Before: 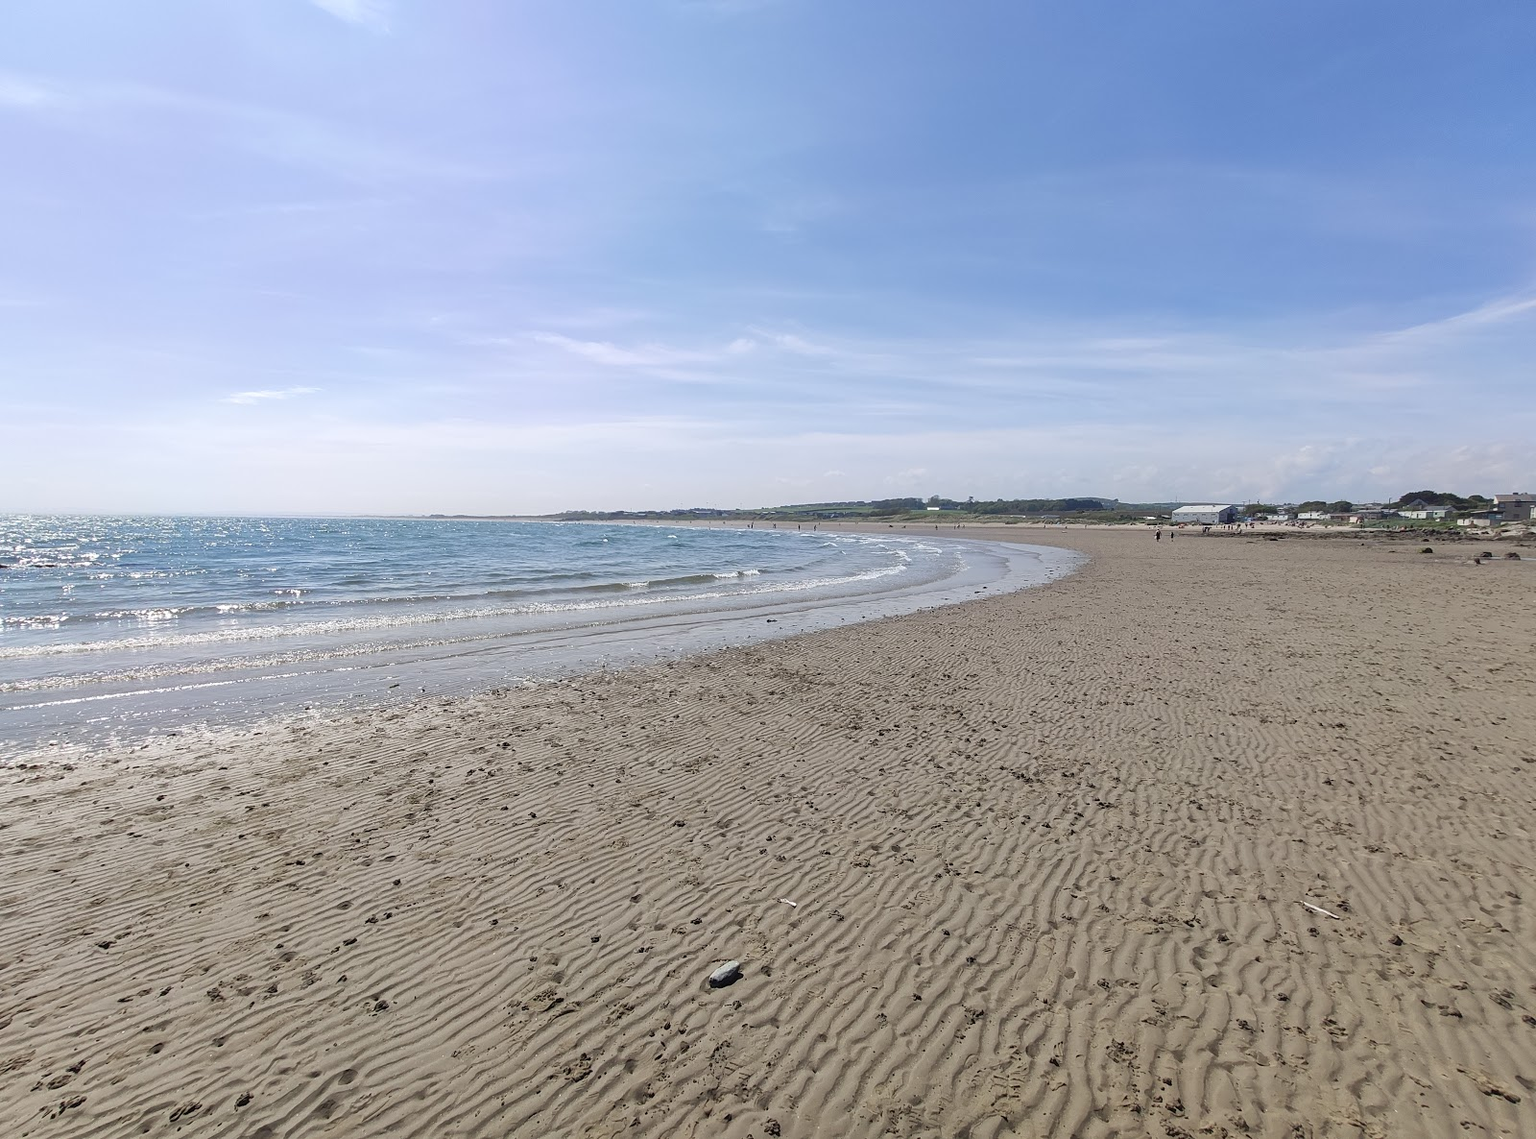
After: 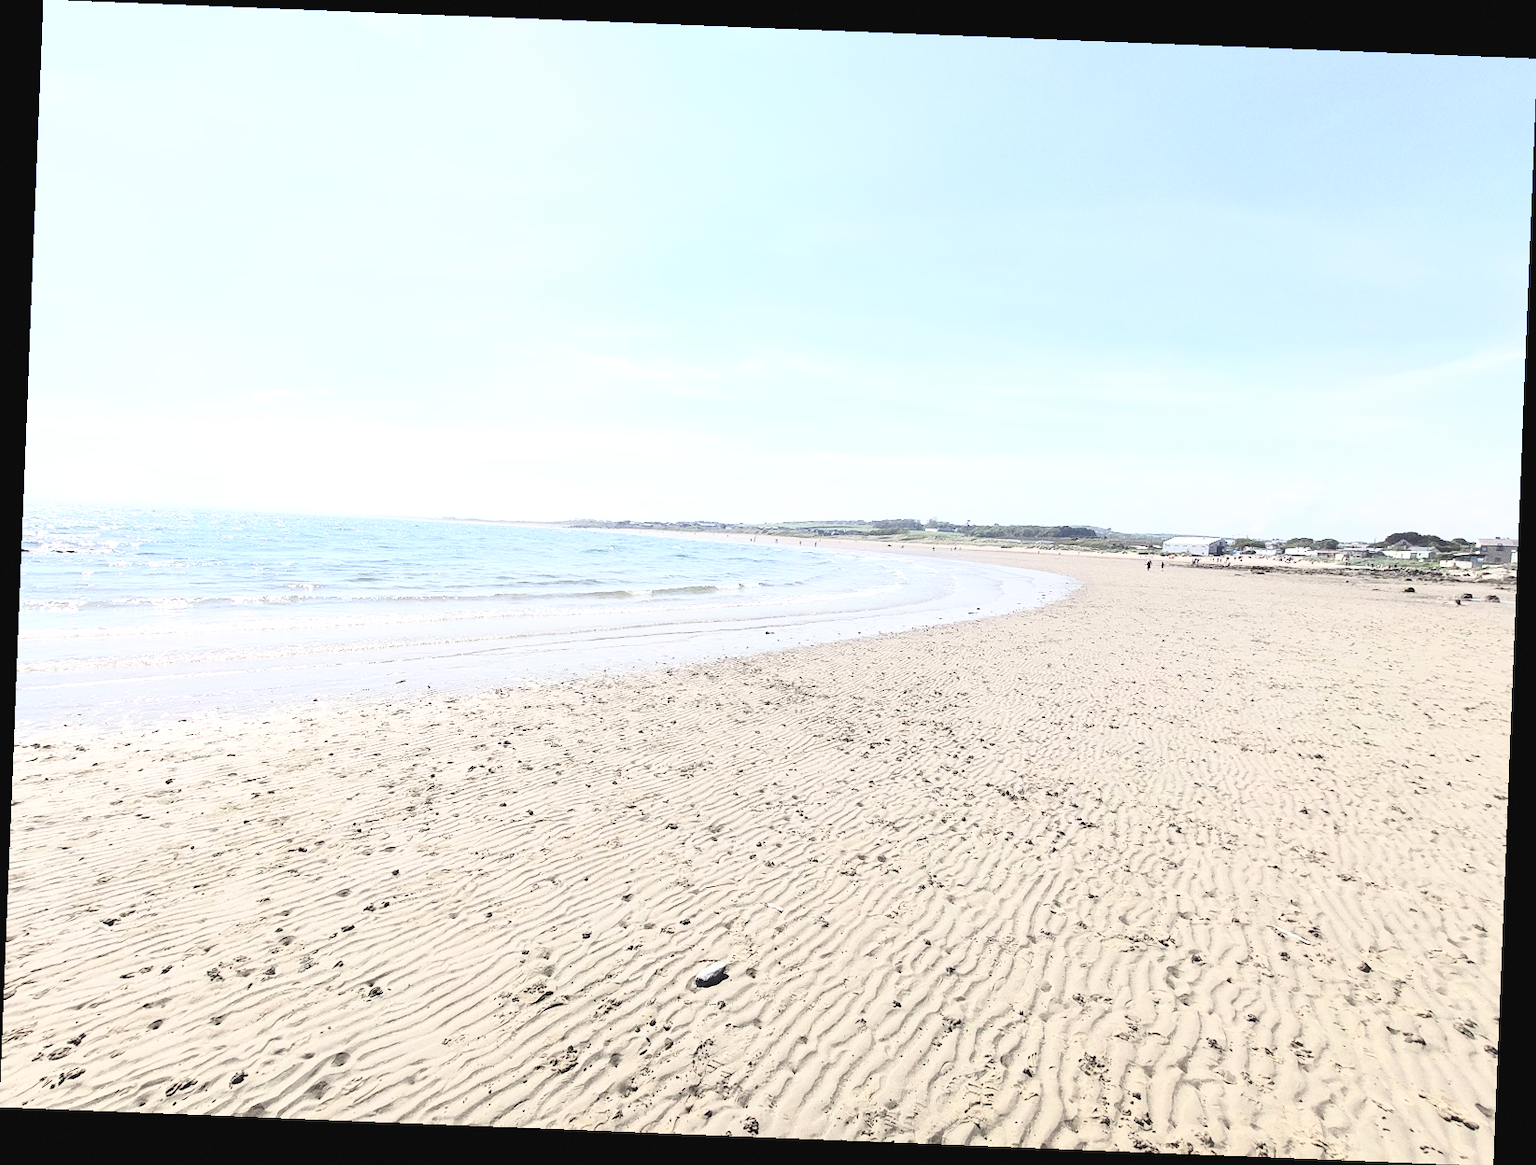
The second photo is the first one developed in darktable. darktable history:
exposure: black level correction 0, exposure 0.7 EV, compensate exposure bias true, compensate highlight preservation false
grain: coarseness 0.09 ISO
contrast brightness saturation: contrast 0.43, brightness 0.56, saturation -0.19
rotate and perspective: rotation 2.27°, automatic cropping off
